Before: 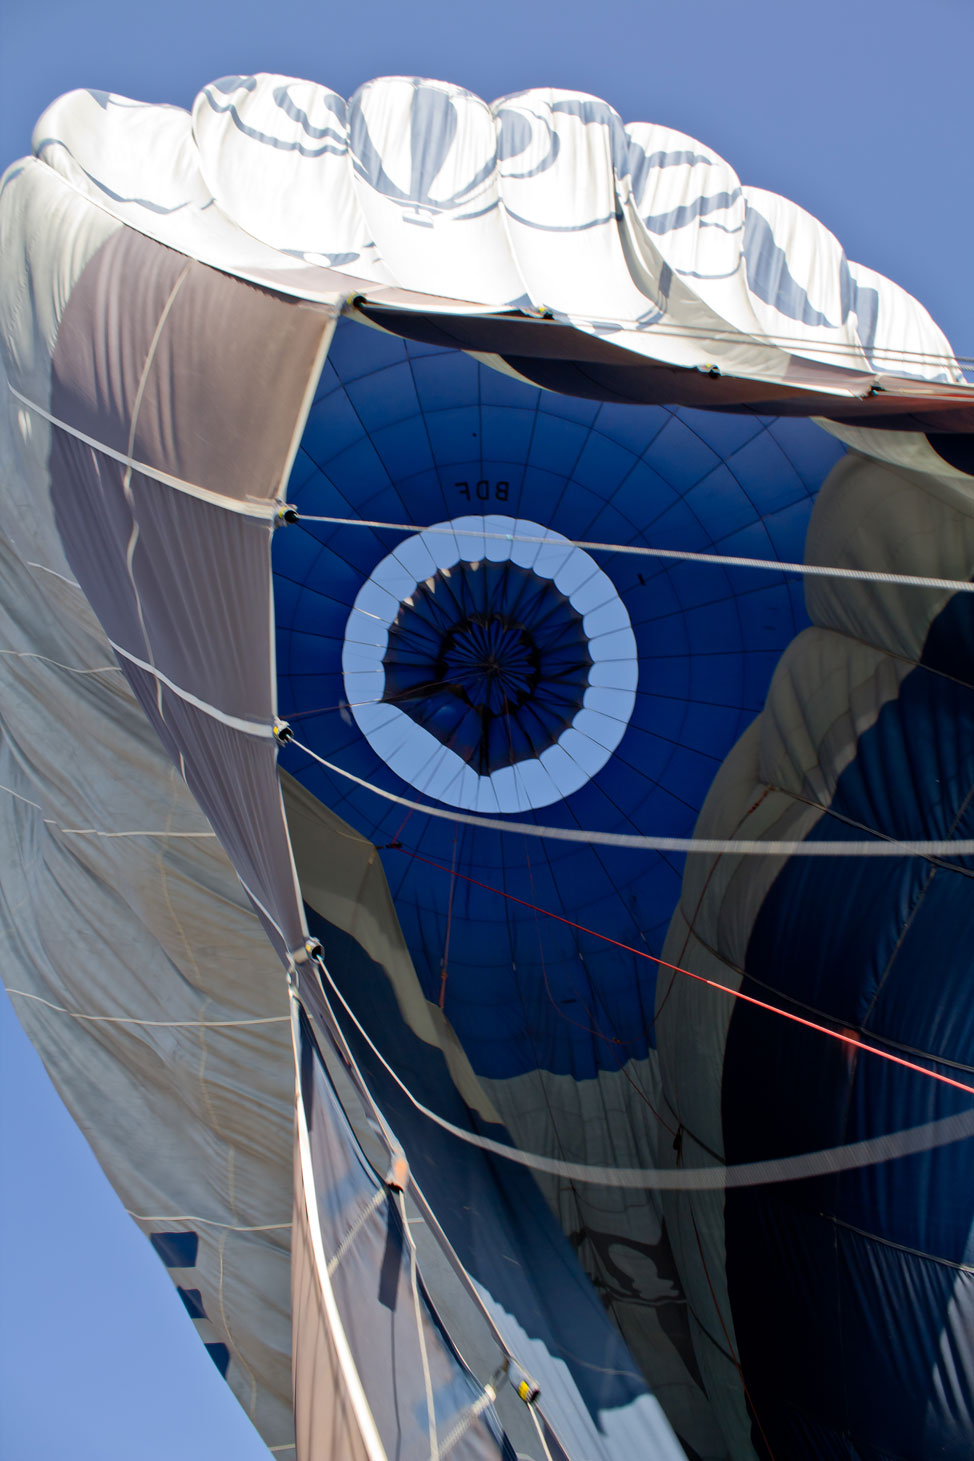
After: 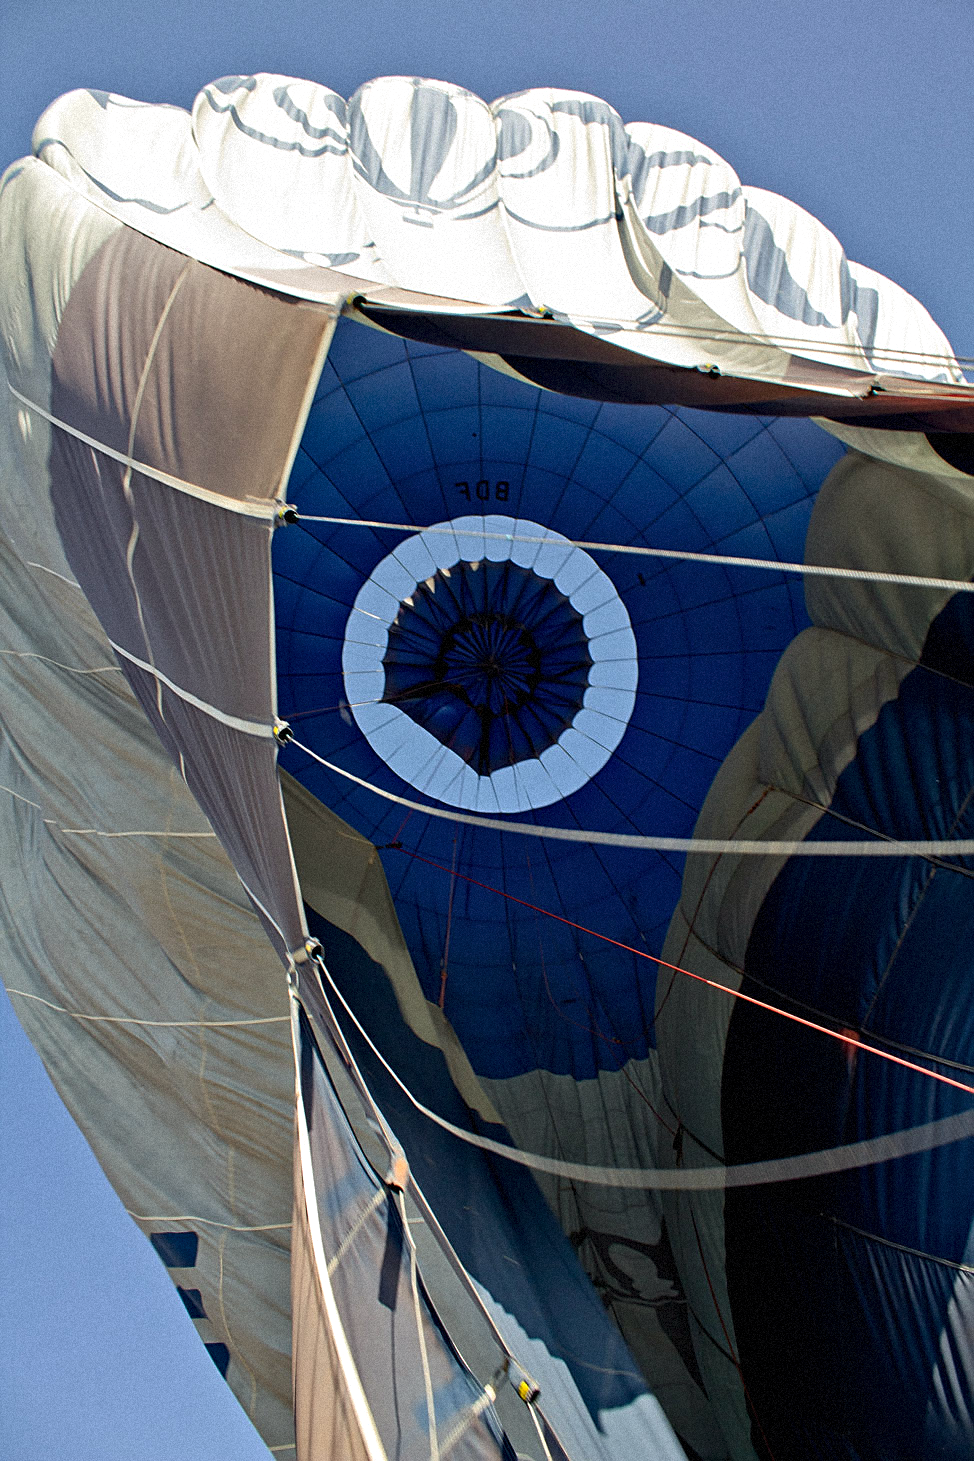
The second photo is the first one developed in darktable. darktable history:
grain: mid-tones bias 0%
rgb curve: curves: ch2 [(0, 0) (0.567, 0.512) (1, 1)], mode RGB, independent channels
contrast equalizer: octaves 7, y [[0.6 ×6], [0.55 ×6], [0 ×6], [0 ×6], [0 ×6]], mix 0.3
sharpen: on, module defaults
